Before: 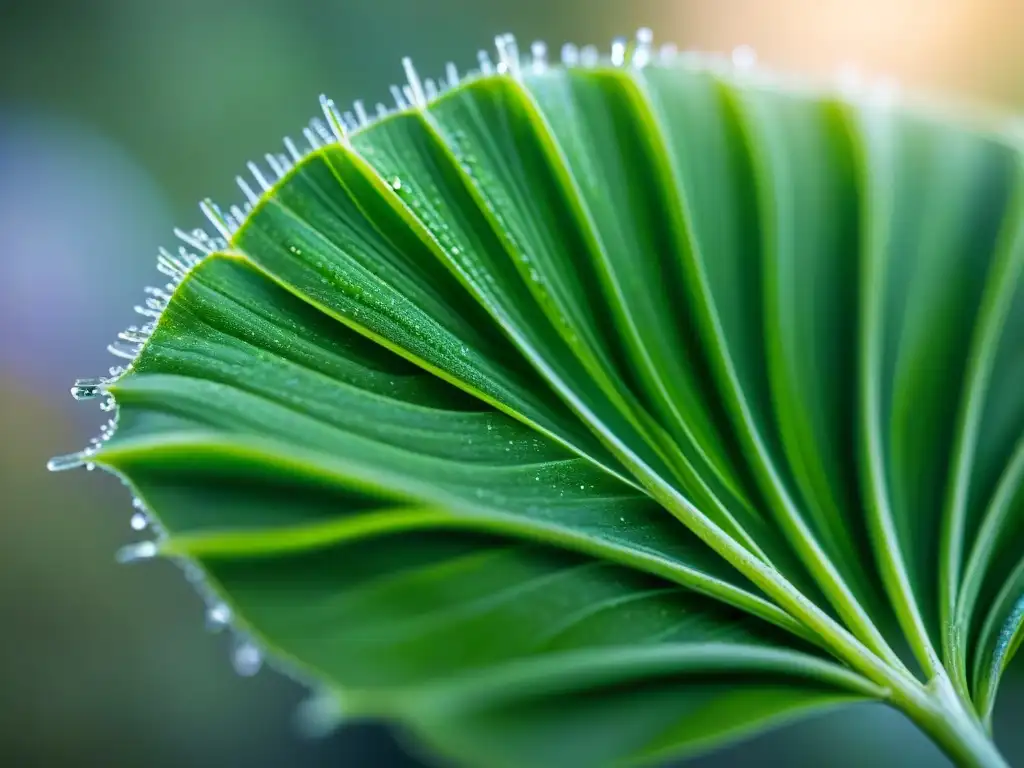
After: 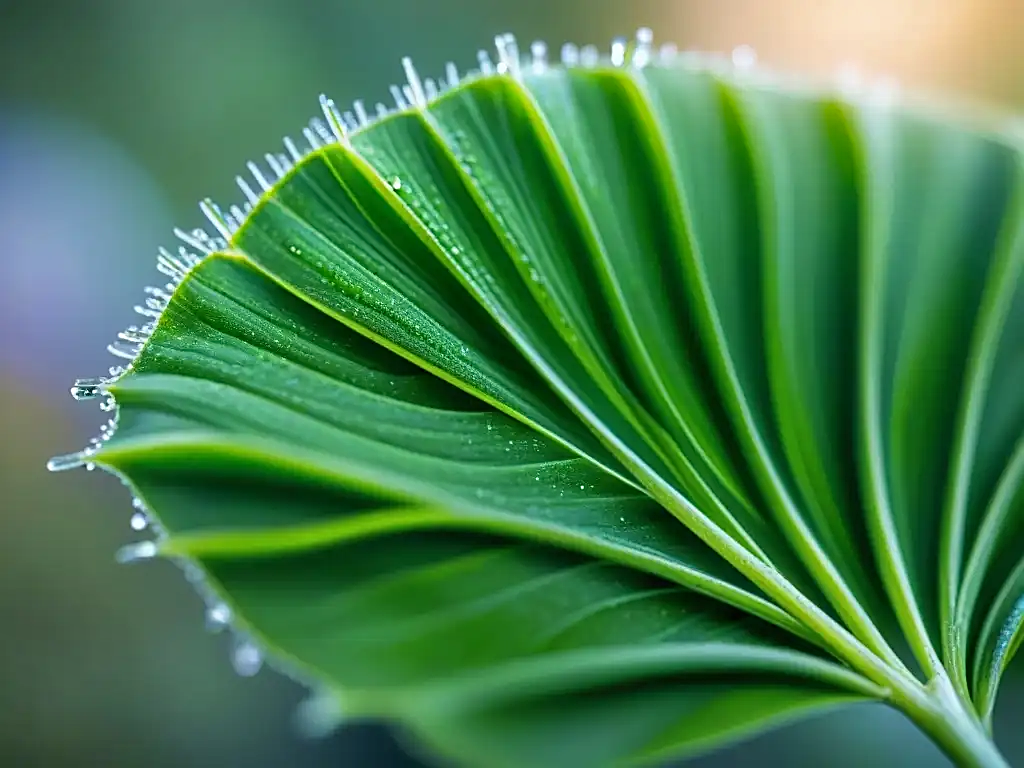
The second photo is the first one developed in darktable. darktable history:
shadows and highlights: shadows color adjustment 97.68%, soften with gaussian
sharpen: on, module defaults
